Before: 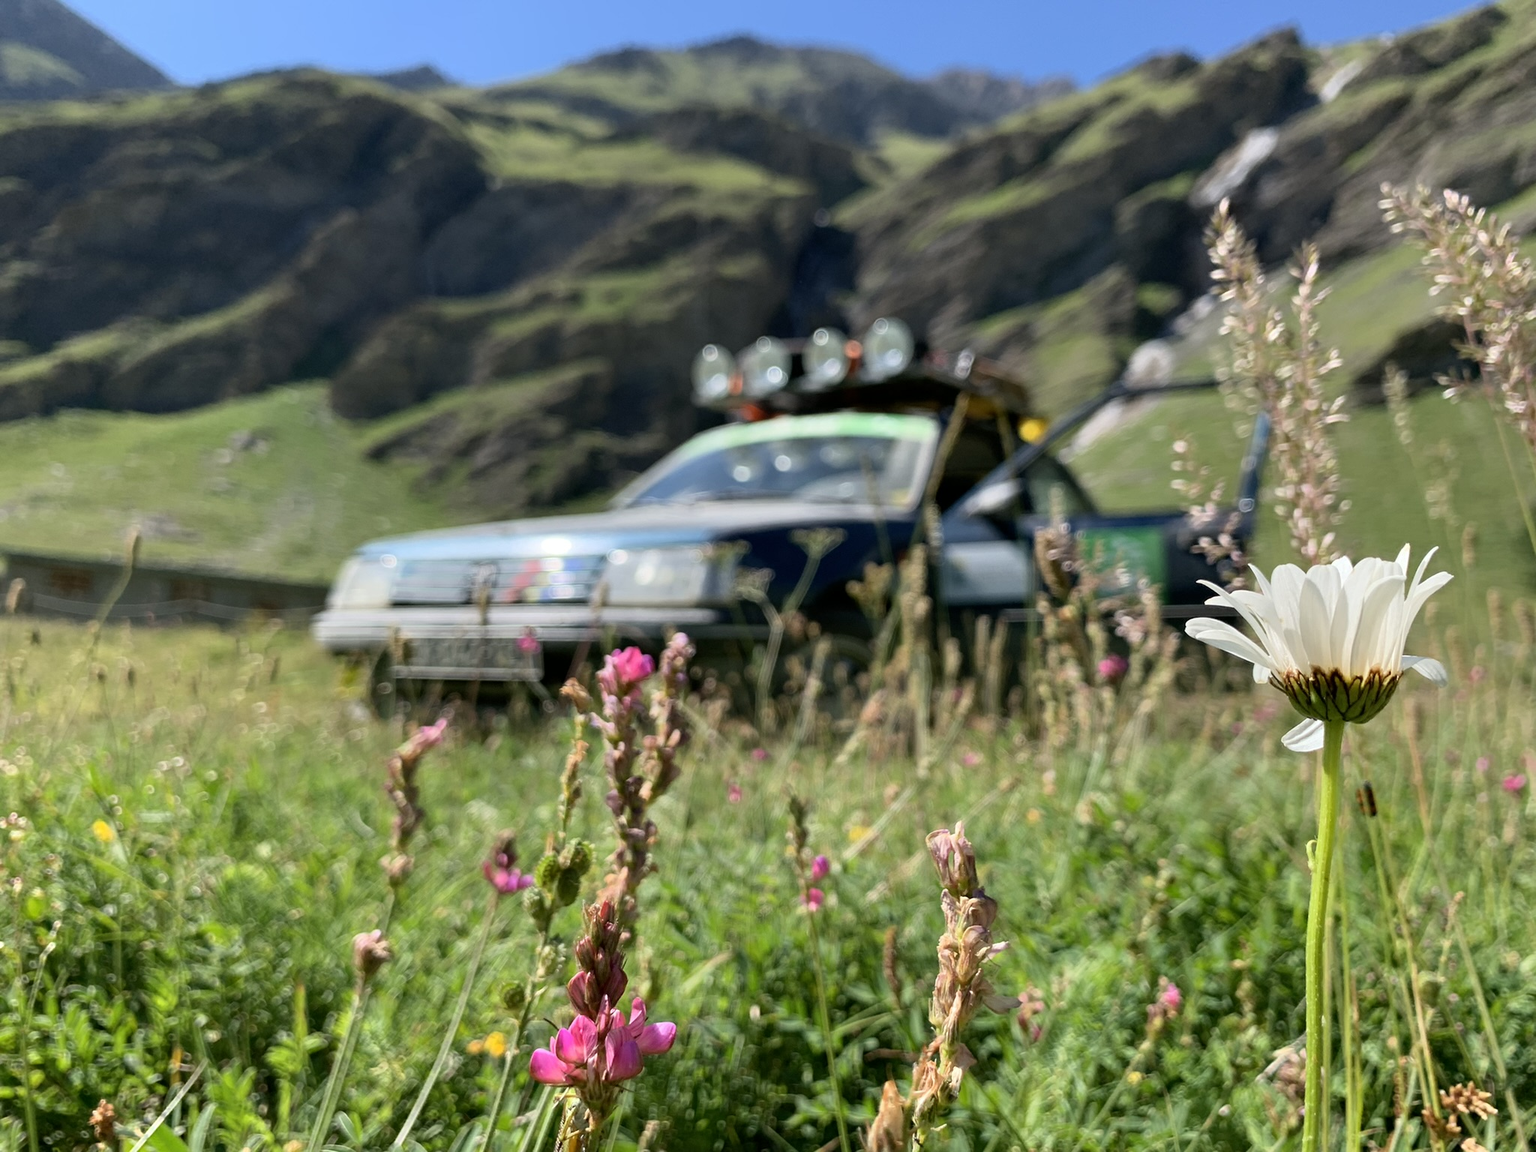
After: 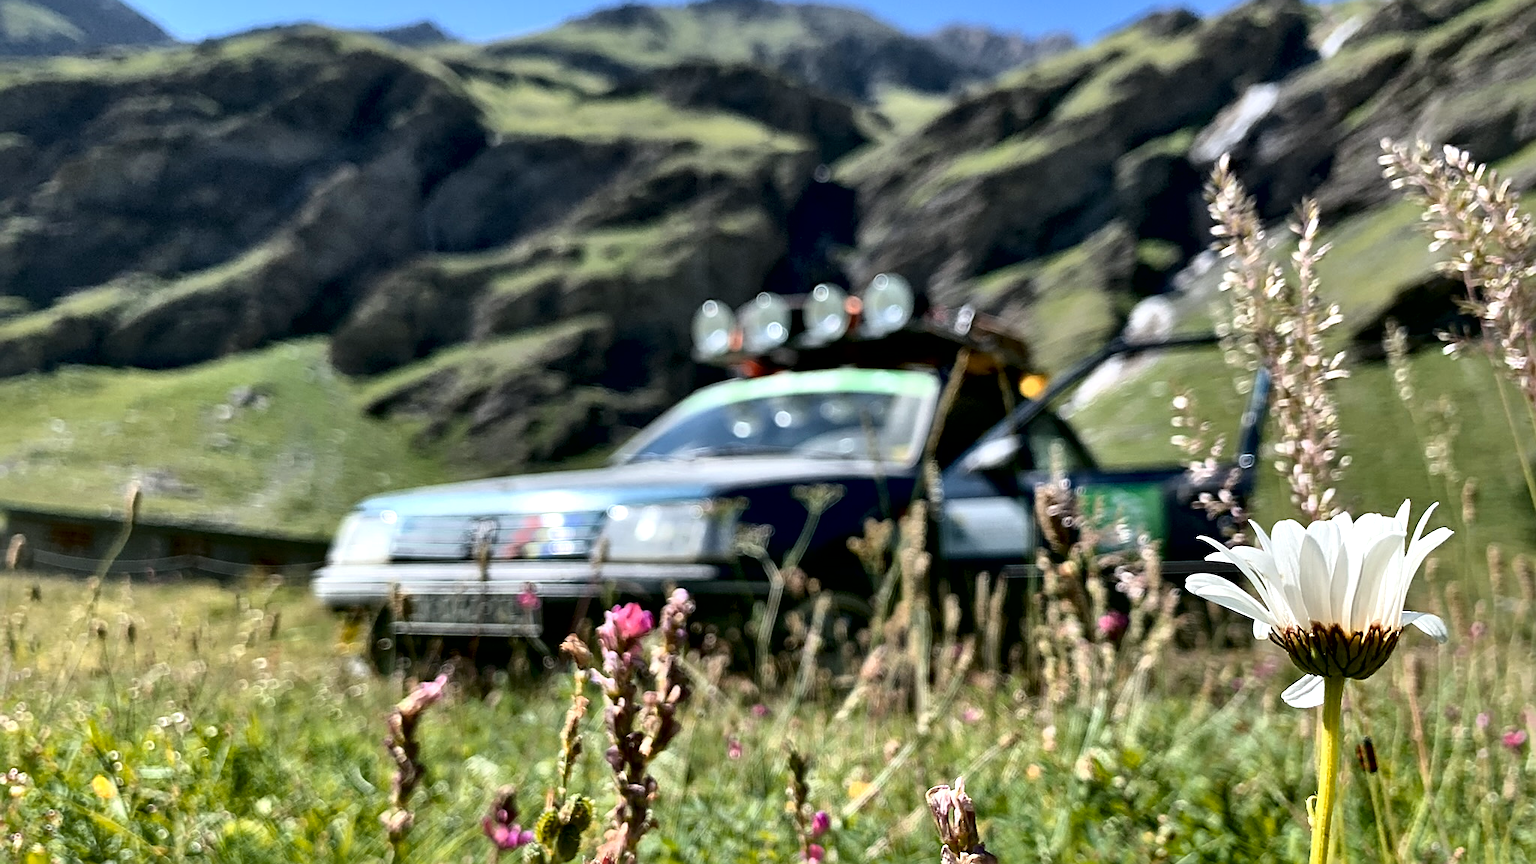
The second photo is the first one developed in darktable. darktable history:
sharpen: on, module defaults
local contrast: mode bilateral grid, contrast 44, coarseness 69, detail 214%, midtone range 0.2
color zones: curves: ch1 [(0, 0.455) (0.063, 0.455) (0.286, 0.495) (0.429, 0.5) (0.571, 0.5) (0.714, 0.5) (0.857, 0.5) (1, 0.455)]; ch2 [(0, 0.532) (0.063, 0.521) (0.233, 0.447) (0.429, 0.489) (0.571, 0.5) (0.714, 0.5) (0.857, 0.5) (1, 0.532)]
white balance: red 0.98, blue 1.034
crop: top 3.857%, bottom 21.132%
